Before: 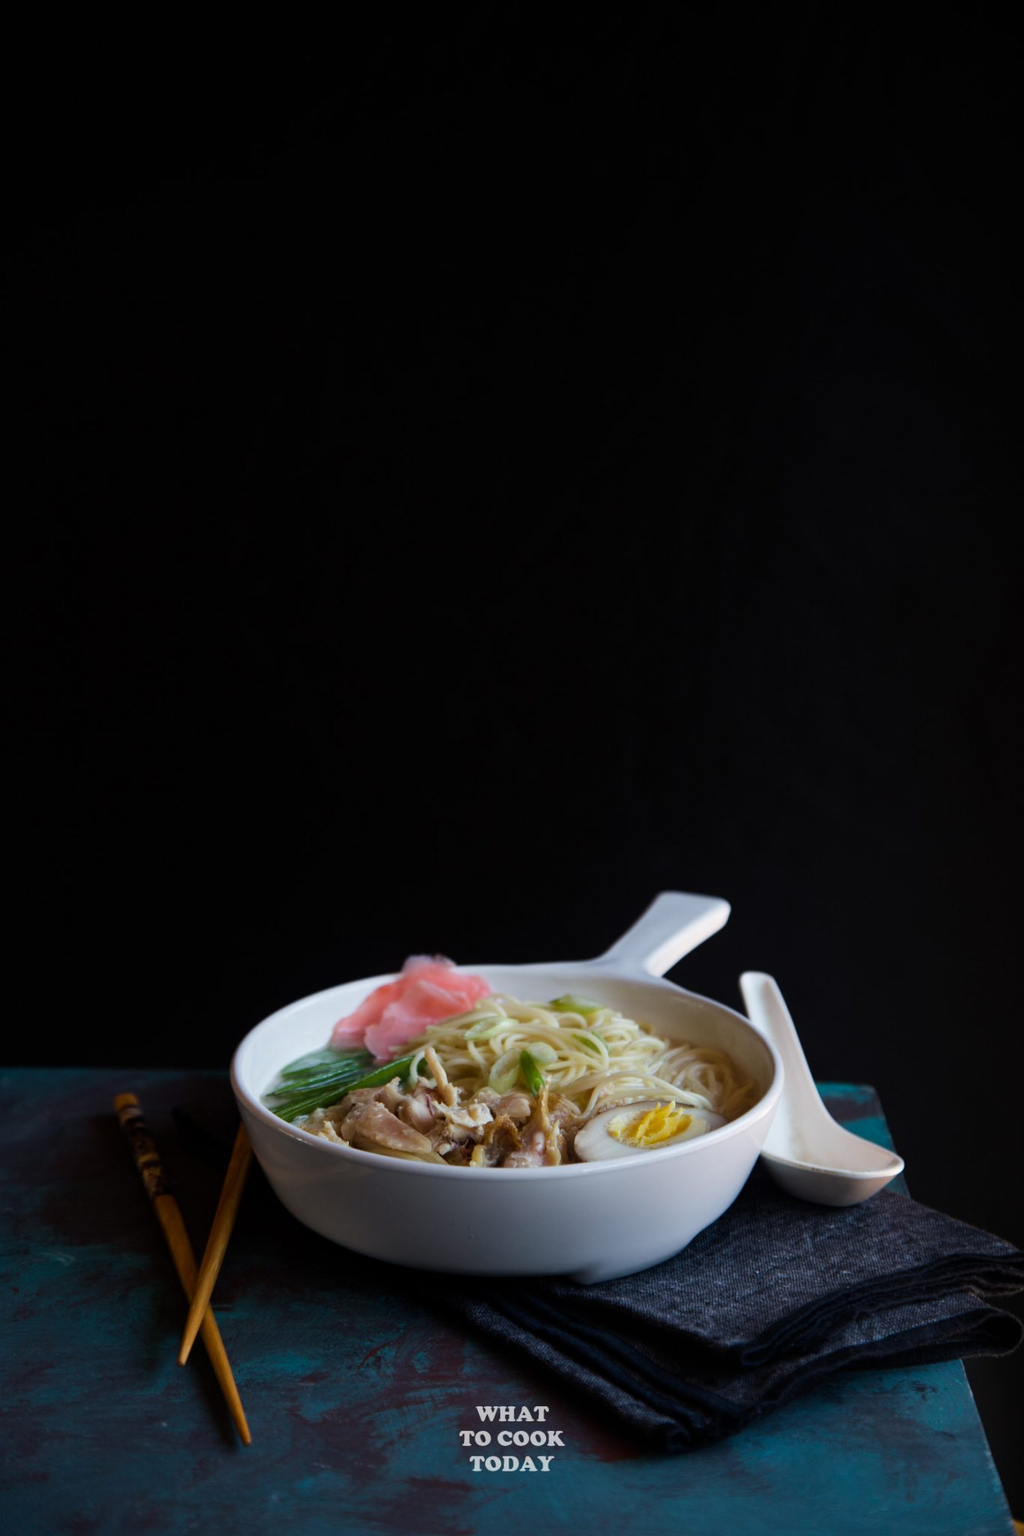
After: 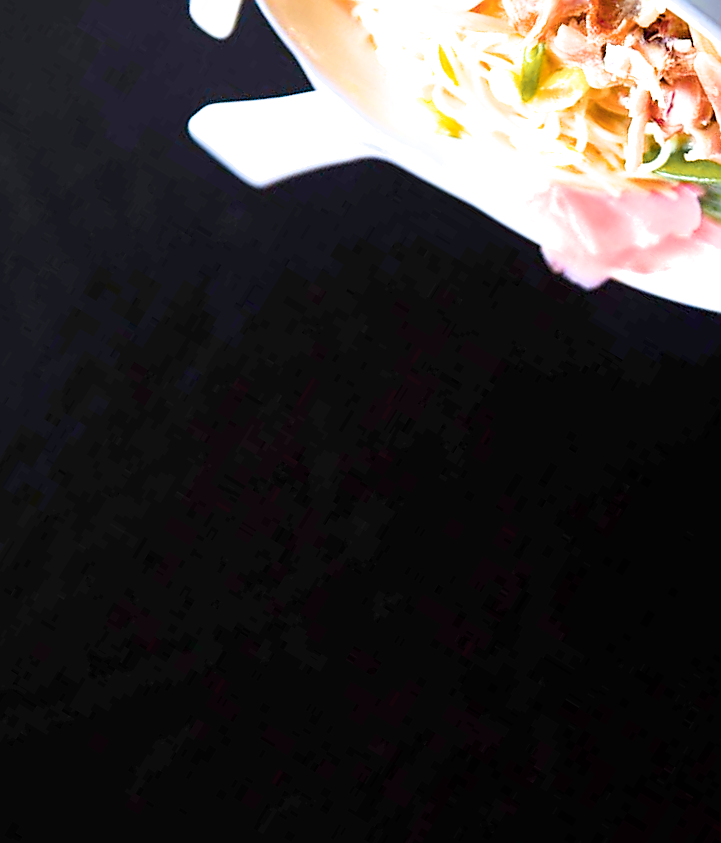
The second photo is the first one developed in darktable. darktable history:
exposure: exposure 2.957 EV, compensate highlight preservation false
crop and rotate: angle 148.59°, left 9.188%, top 15.582%, right 4.361%, bottom 17.026%
sharpen: radius 1.395, amount 1.236, threshold 0.765
color balance rgb: linear chroma grading › global chroma 8.777%, perceptual saturation grading › global saturation 20%, perceptual saturation grading › highlights -25.871%, perceptual saturation grading › shadows 24.478%, global vibrance 20%
filmic rgb: black relative exposure -8 EV, white relative exposure 3.83 EV, hardness 4.3, color science v6 (2022)
color zones: curves: ch1 [(0.263, 0.53) (0.376, 0.287) (0.487, 0.512) (0.748, 0.547) (1, 0.513)]; ch2 [(0.262, 0.45) (0.751, 0.477)]
tone equalizer: edges refinement/feathering 500, mask exposure compensation -1.57 EV, preserve details no
